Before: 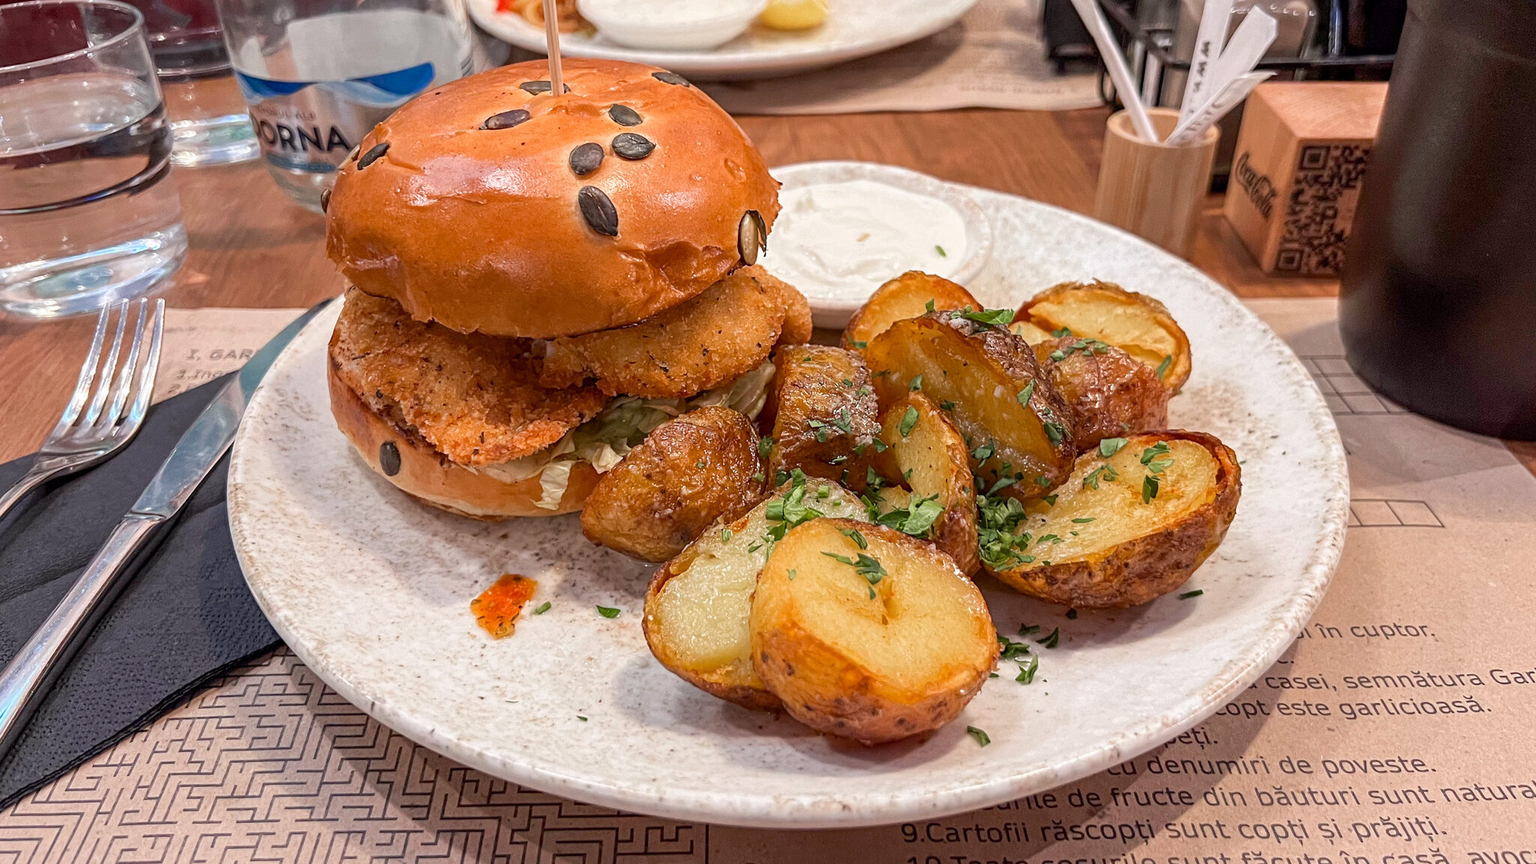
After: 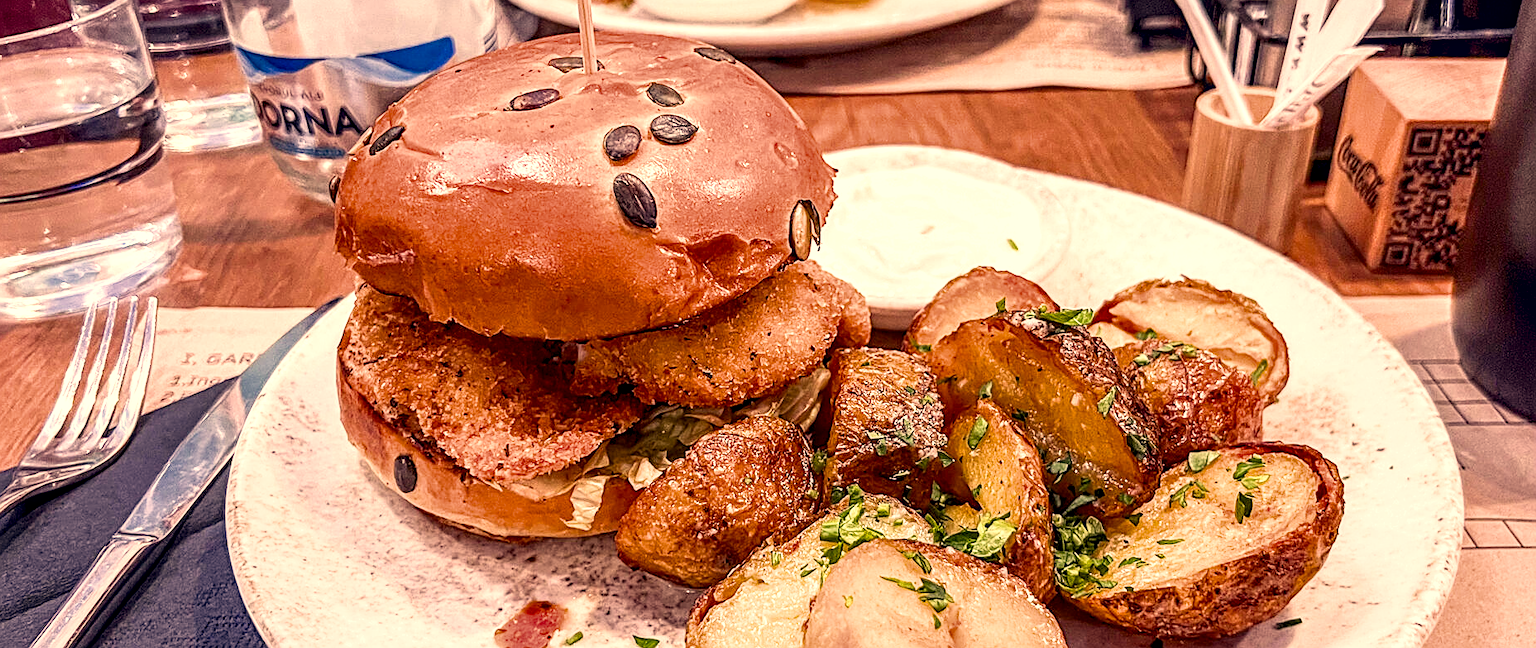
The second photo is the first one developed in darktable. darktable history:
contrast brightness saturation: brightness -0.25, saturation 0.197
local contrast: detail 150%
crop: left 1.51%, top 3.403%, right 7.783%, bottom 28.502%
color balance rgb: linear chroma grading › global chroma 15.28%, perceptual saturation grading › global saturation 2.69%, saturation formula JzAzBz (2021)
exposure: black level correction 0, exposure 1.442 EV, compensate highlight preservation false
color correction: highlights a* 19.97, highlights b* 27.84, shadows a* 3.37, shadows b* -17.28, saturation 0.72
filmic rgb: middle gray luminance 18.38%, black relative exposure -11.23 EV, white relative exposure 3.7 EV, threshold 5.94 EV, target black luminance 0%, hardness 5.82, latitude 57.97%, contrast 0.965, shadows ↔ highlights balance 49.52%, enable highlight reconstruction true
sharpen: on, module defaults
